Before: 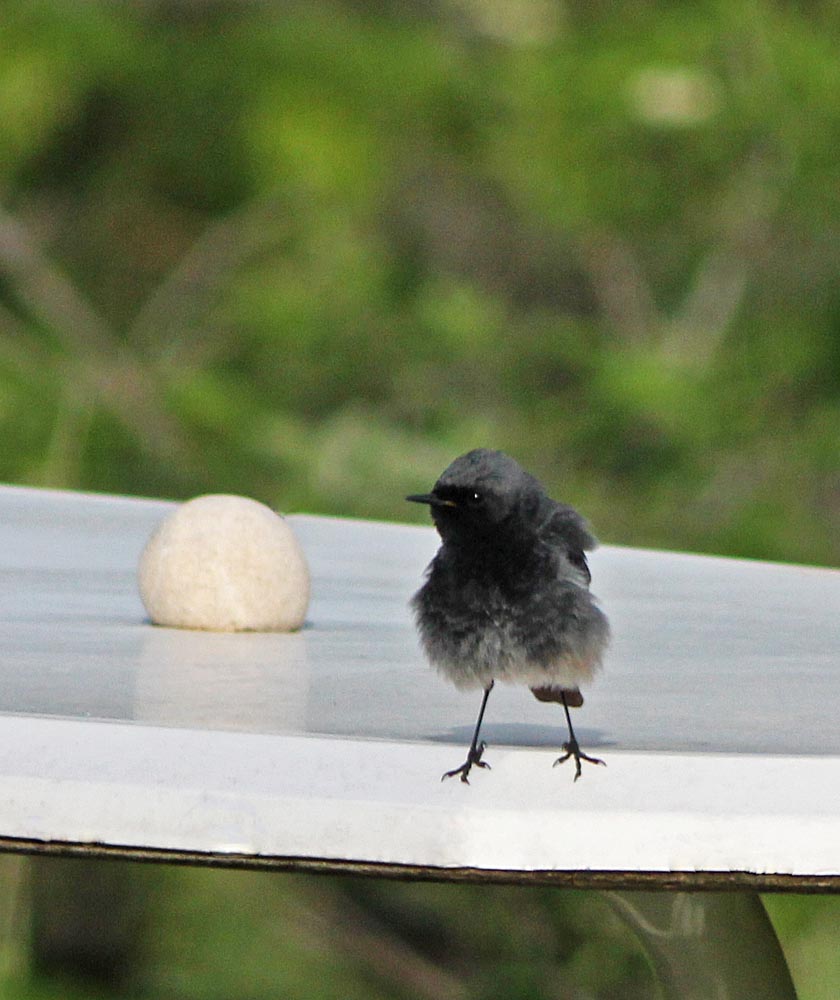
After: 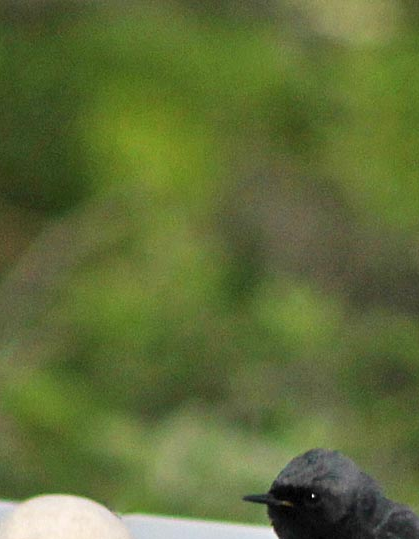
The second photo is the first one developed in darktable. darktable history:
exposure: exposure 0.126 EV, compensate highlight preservation false
crop: left 19.521%, right 30.517%, bottom 46.025%
